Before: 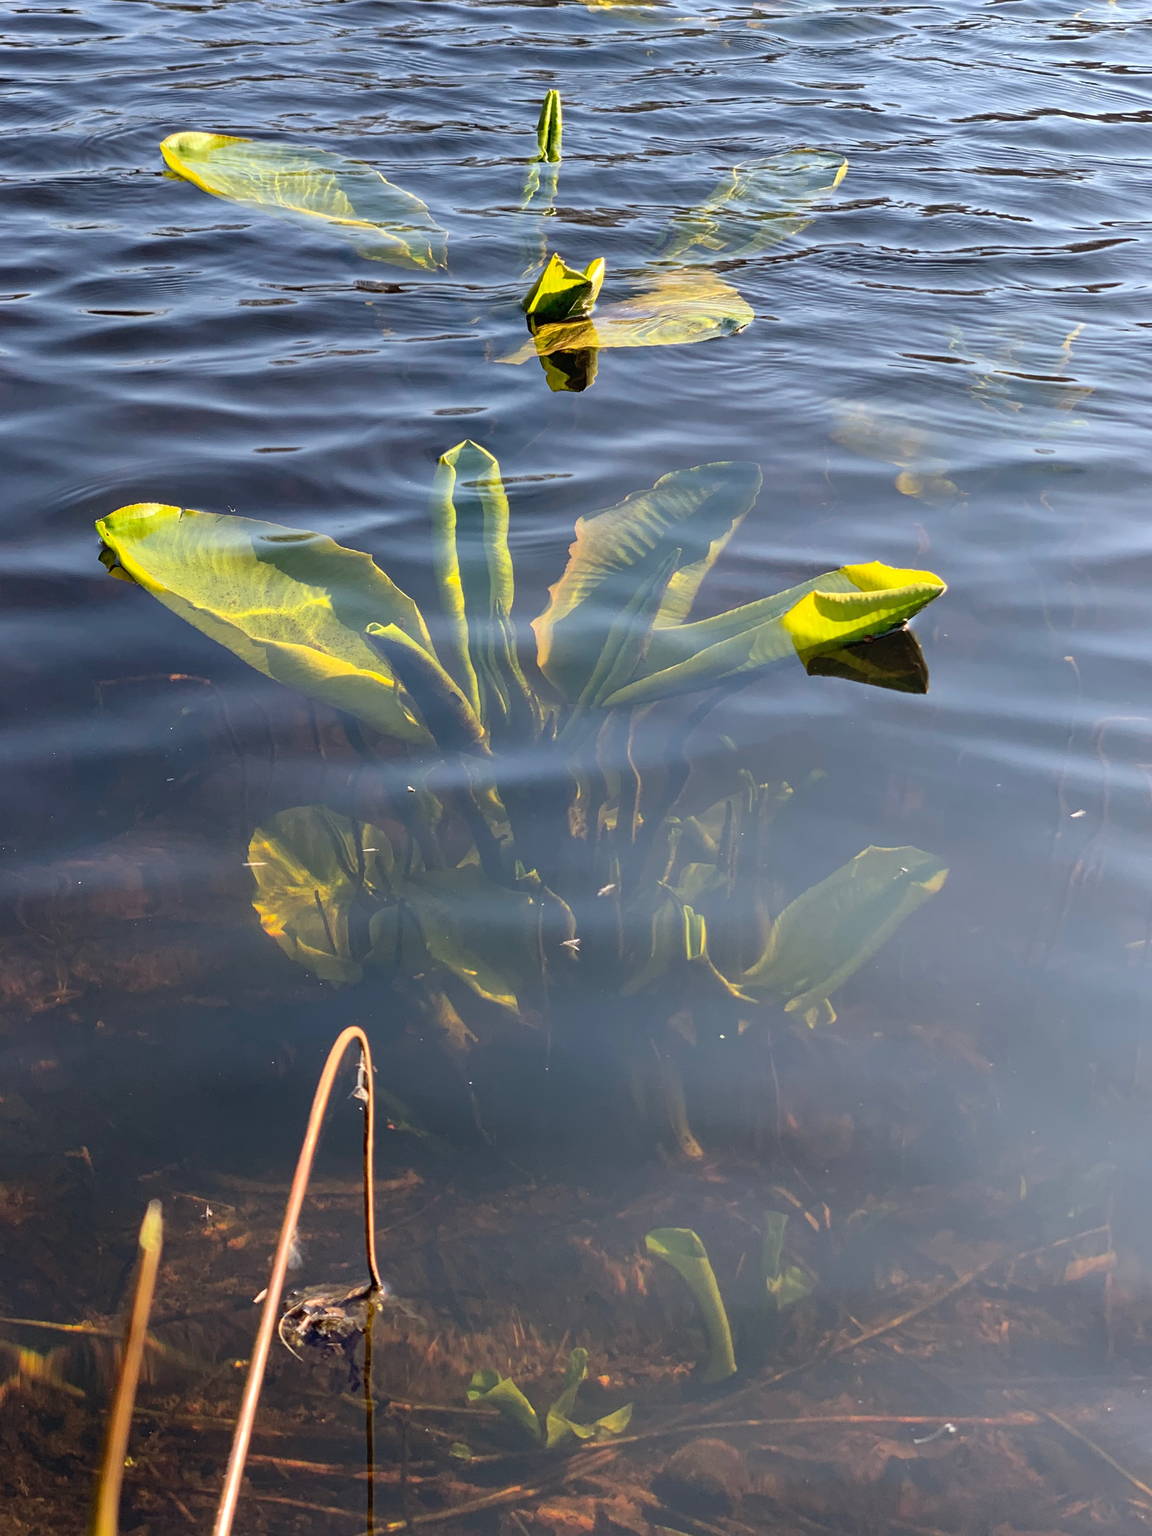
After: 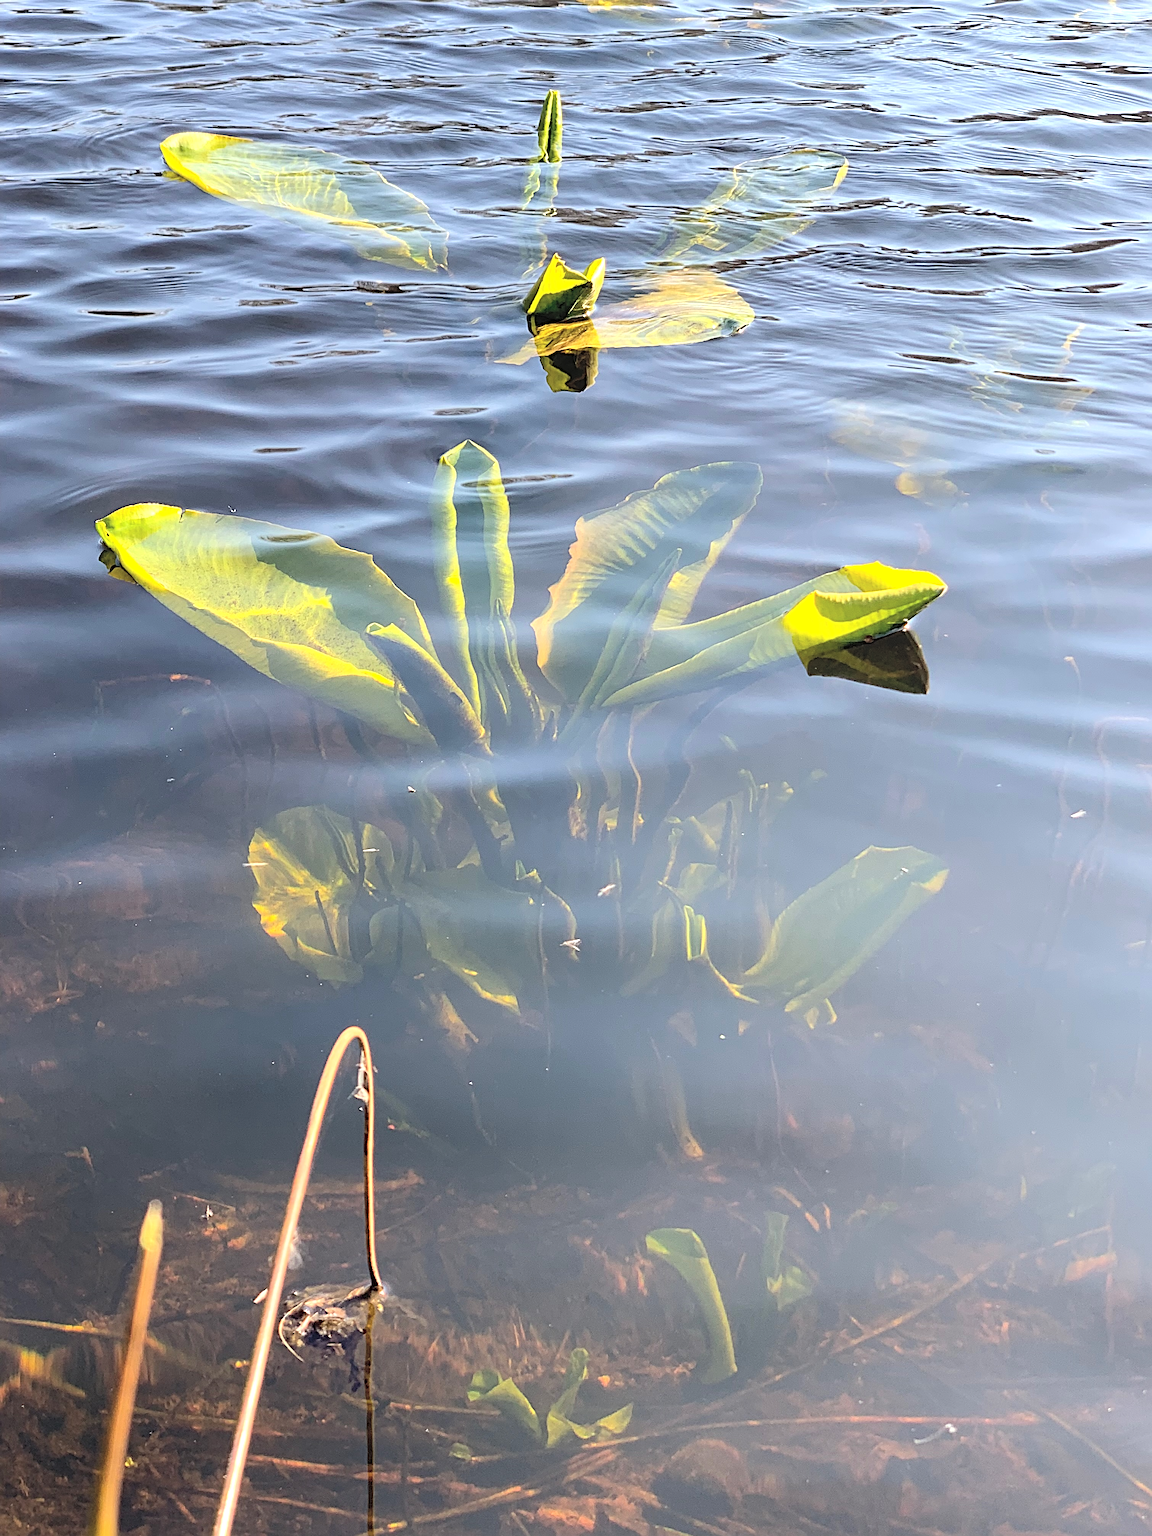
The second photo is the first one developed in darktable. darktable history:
tone equalizer: -8 EV -0.383 EV, -7 EV -0.363 EV, -6 EV -0.362 EV, -5 EV -0.215 EV, -3 EV 0.252 EV, -2 EV 0.305 EV, -1 EV 0.393 EV, +0 EV 0.418 EV, edges refinement/feathering 500, mask exposure compensation -1.57 EV, preserve details no
contrast brightness saturation: brightness 0.277
sharpen: radius 3.95
